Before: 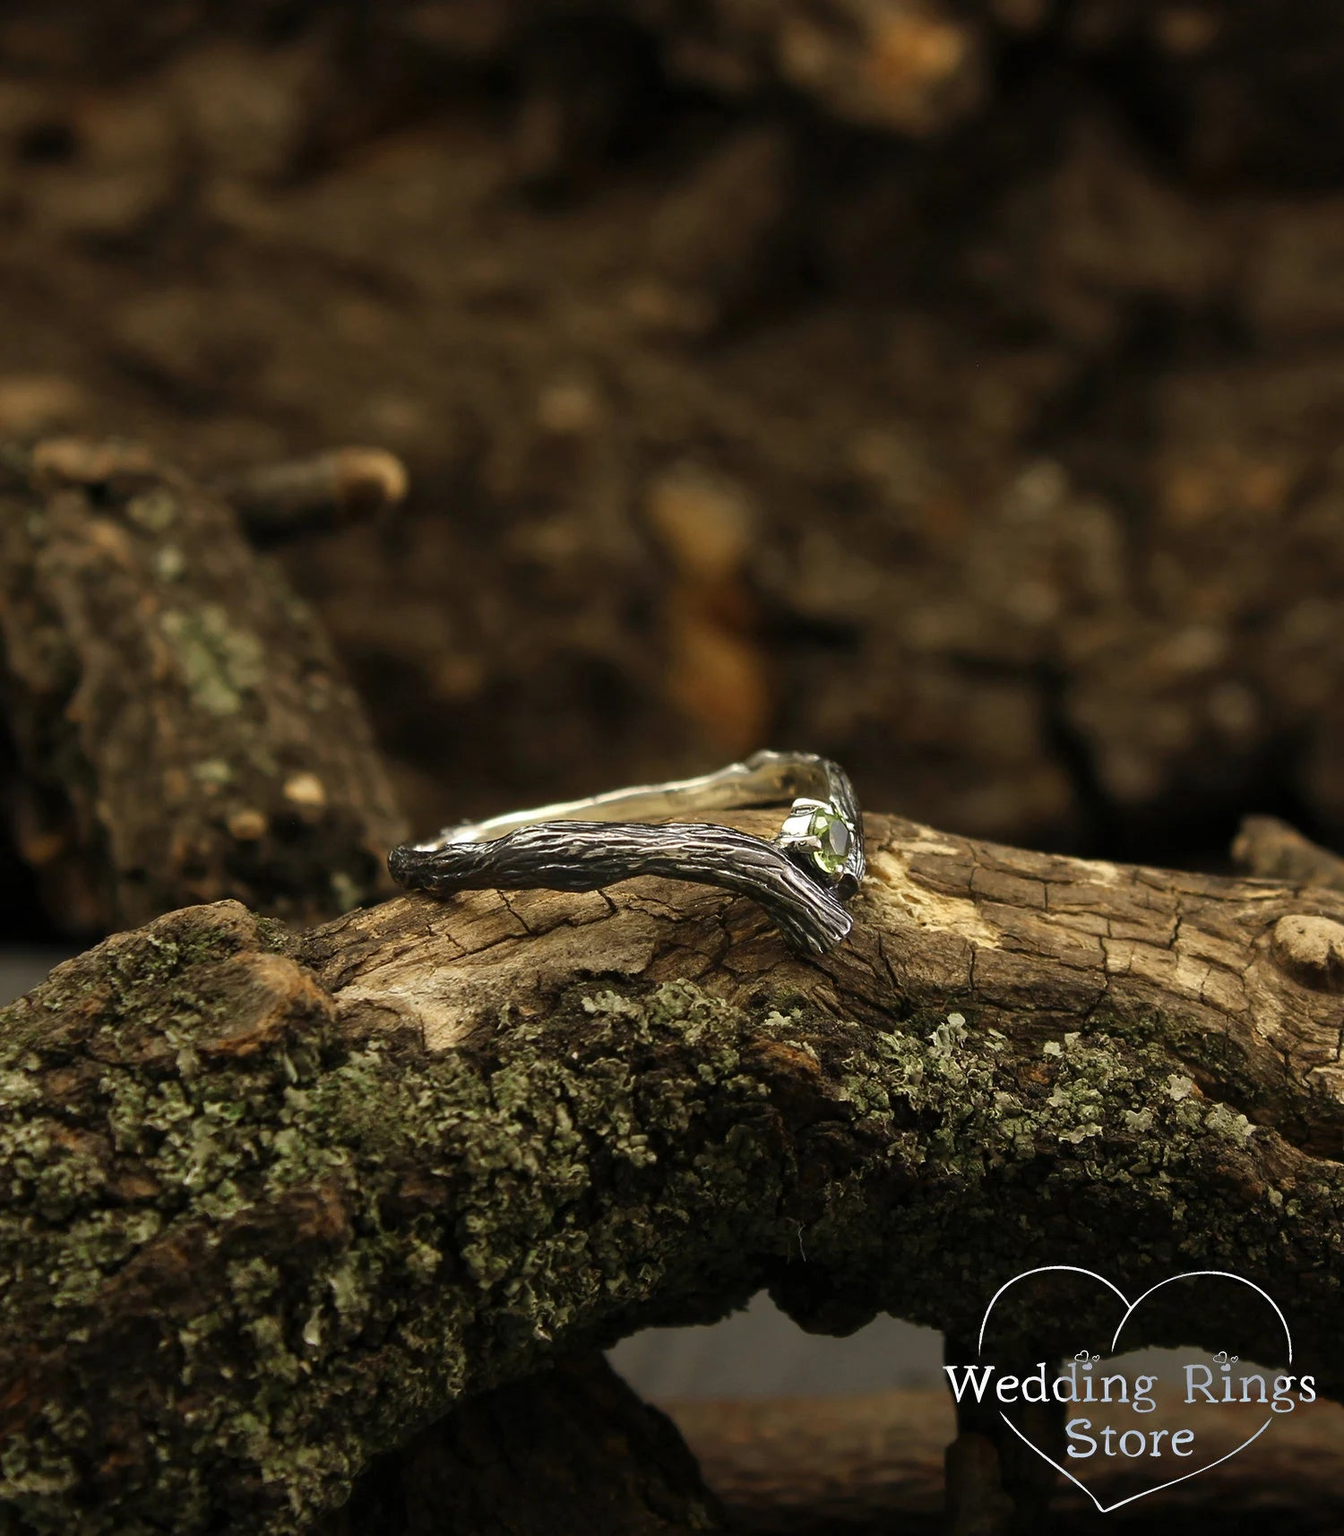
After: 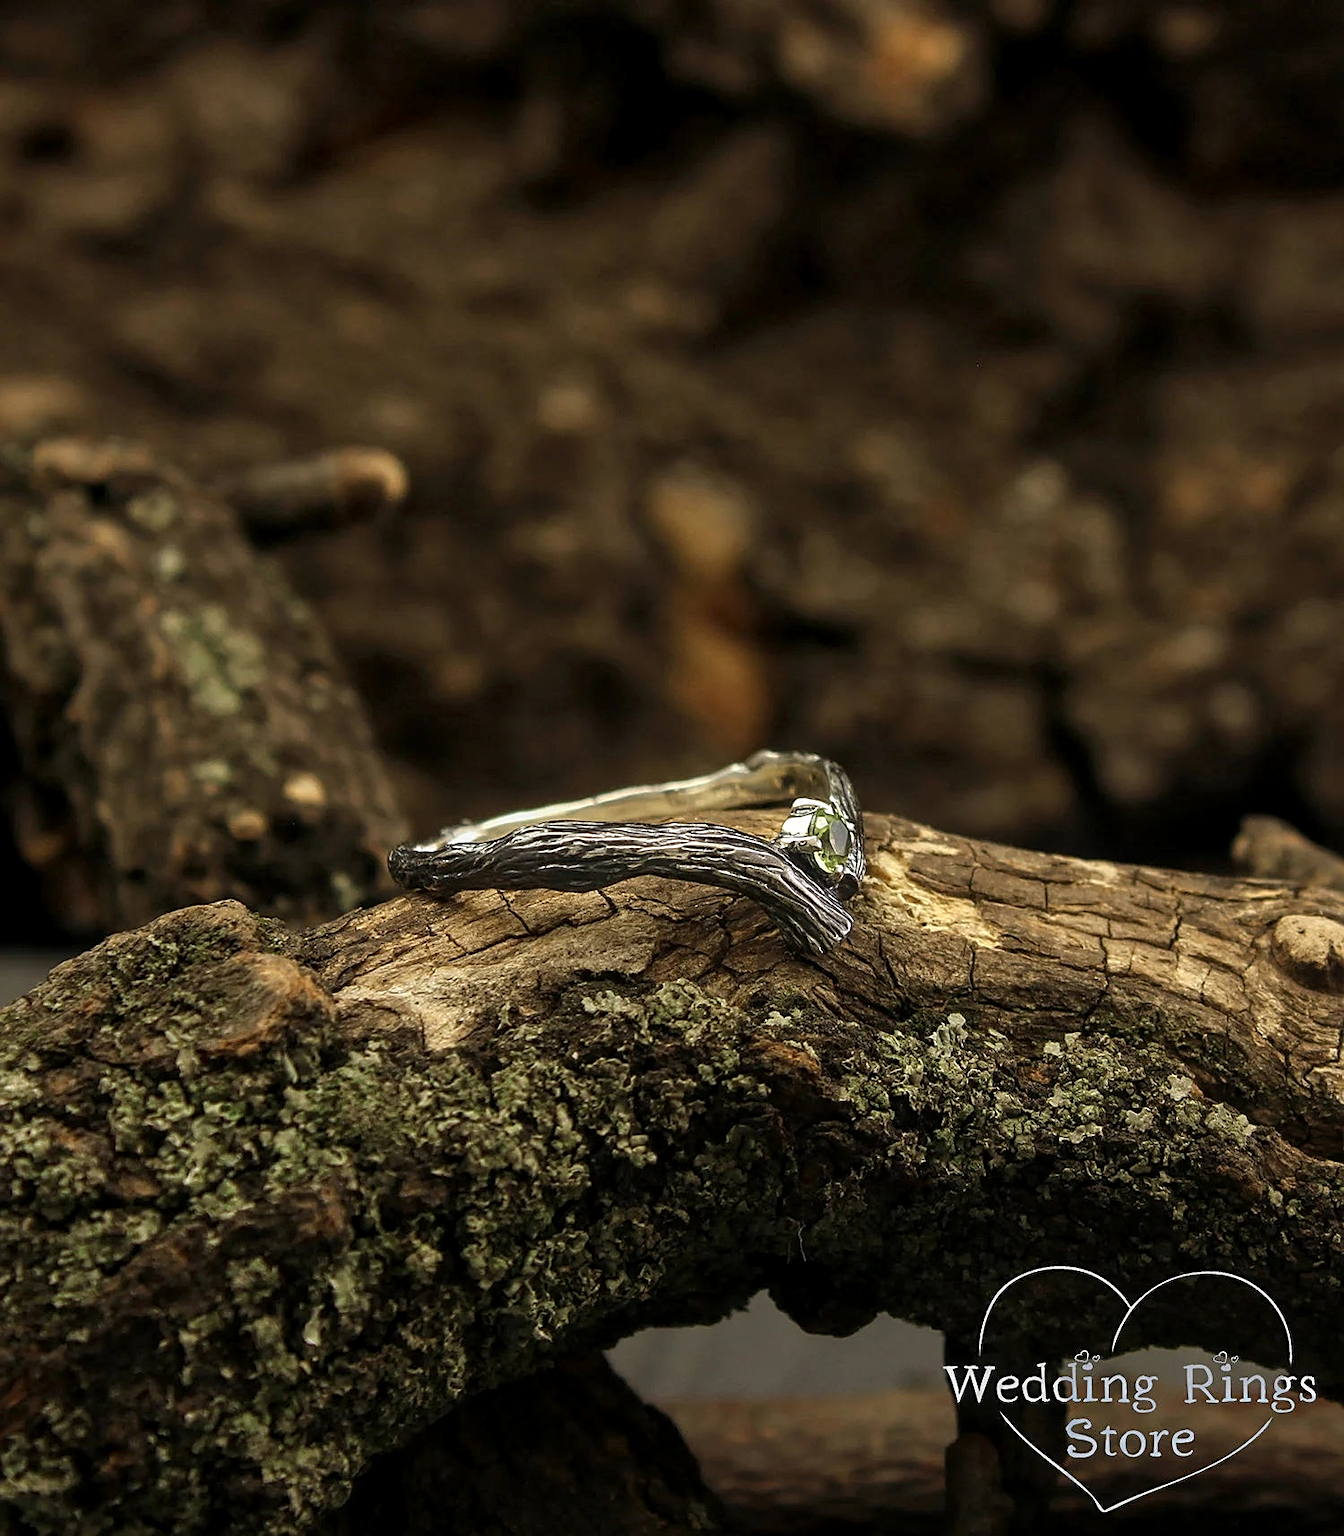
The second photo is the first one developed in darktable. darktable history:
local contrast: on, module defaults
sharpen: amount 0.462
